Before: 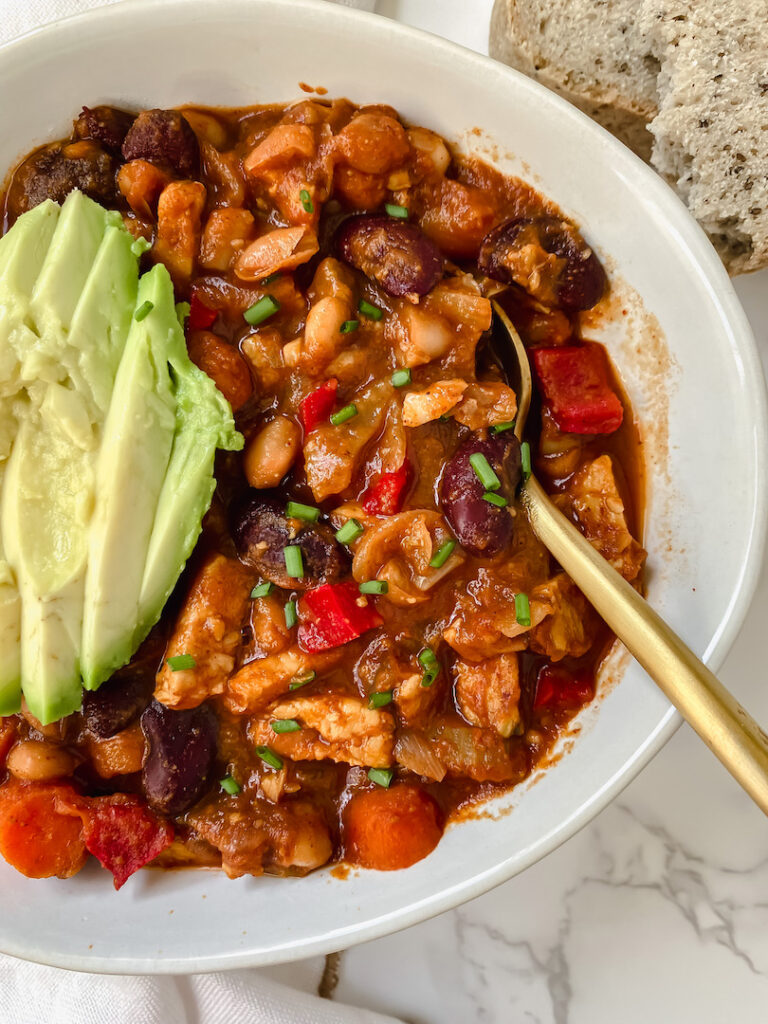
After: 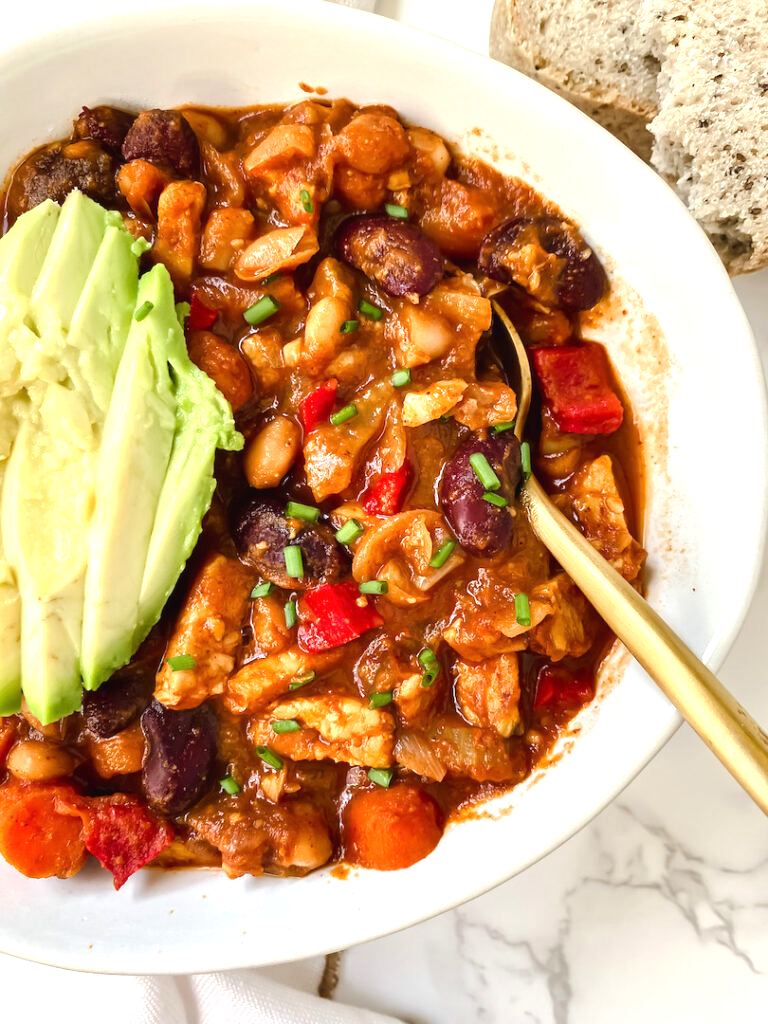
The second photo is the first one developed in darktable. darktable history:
contrast brightness saturation: contrast 0.05
exposure: black level correction 0, exposure 0.7 EV, compensate exposure bias true, compensate highlight preservation false
